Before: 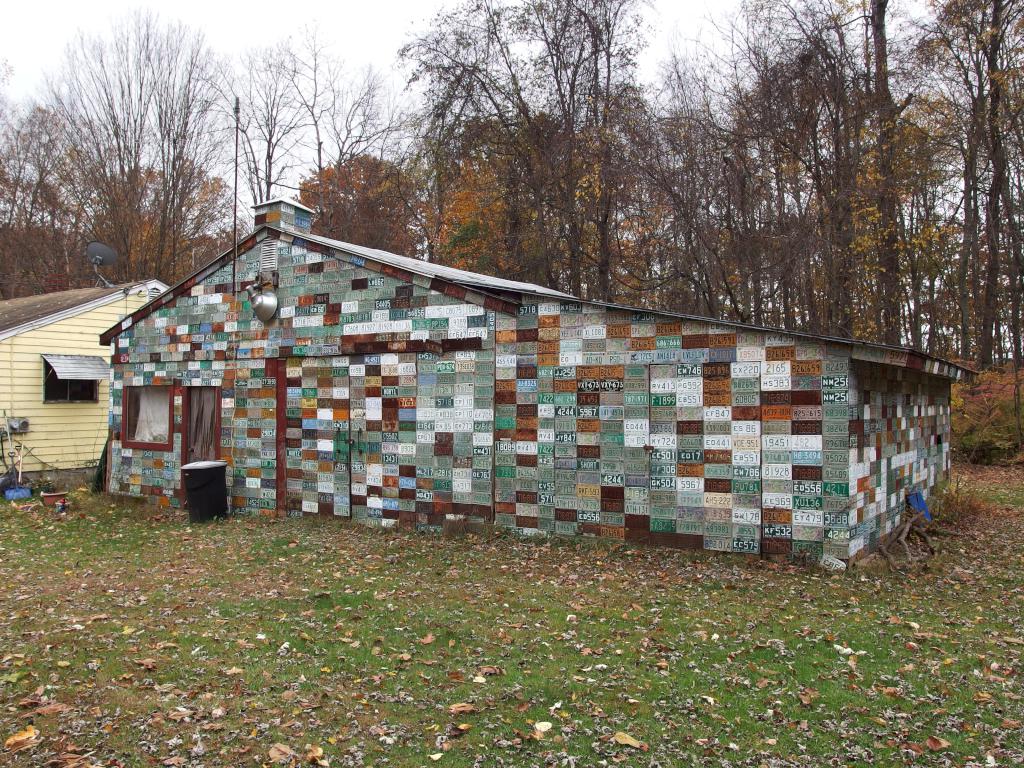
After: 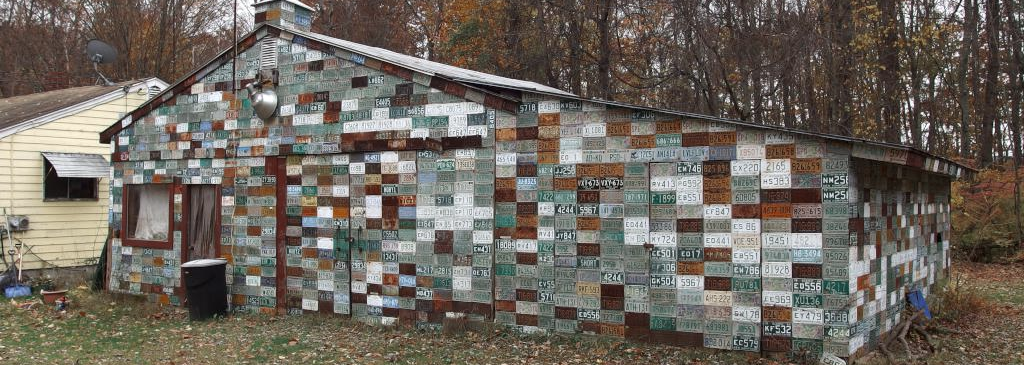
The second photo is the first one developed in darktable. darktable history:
crop and rotate: top 26.429%, bottom 26.011%
color zones: curves: ch0 [(0, 0.5) (0.125, 0.4) (0.25, 0.5) (0.375, 0.4) (0.5, 0.4) (0.625, 0.6) (0.75, 0.6) (0.875, 0.5)]; ch1 [(0, 0.35) (0.125, 0.45) (0.25, 0.35) (0.375, 0.35) (0.5, 0.35) (0.625, 0.35) (0.75, 0.45) (0.875, 0.35)]; ch2 [(0, 0.6) (0.125, 0.5) (0.25, 0.5) (0.375, 0.6) (0.5, 0.6) (0.625, 0.5) (0.75, 0.5) (0.875, 0.5)]
